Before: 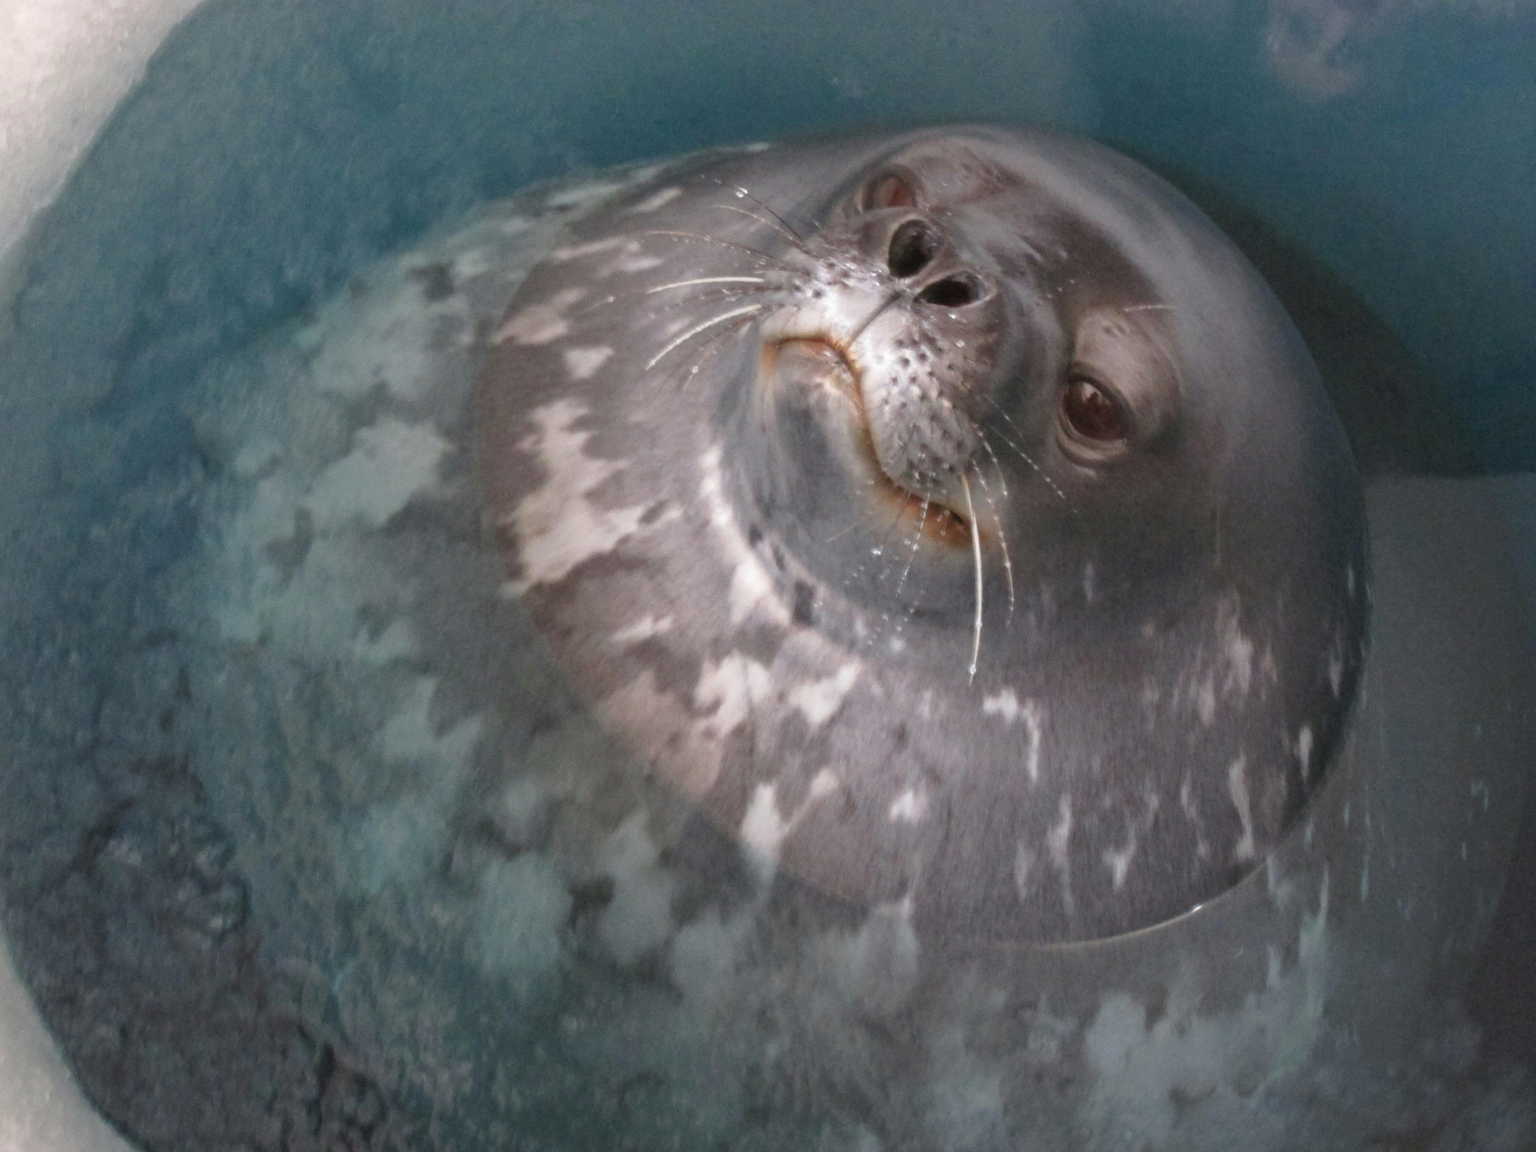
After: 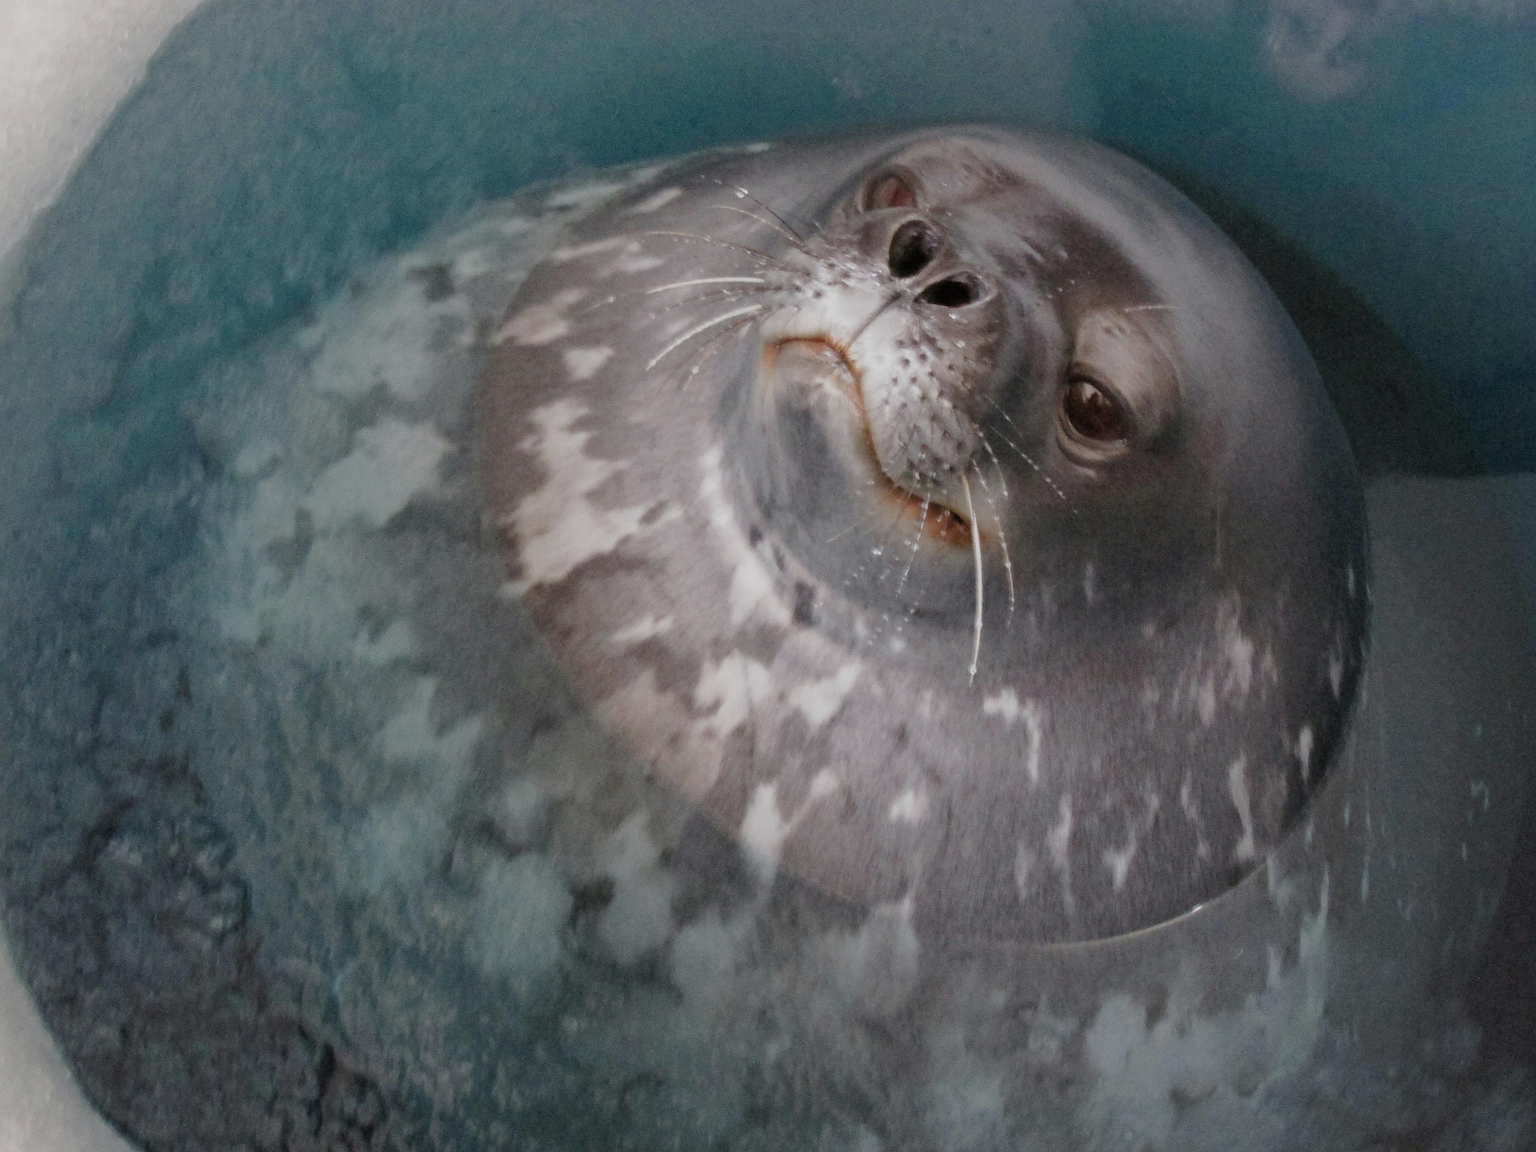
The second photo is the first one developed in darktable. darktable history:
filmic rgb: black relative exposure -7.65 EV, white relative exposure 4.56 EV, hardness 3.61, add noise in highlights 0.001, preserve chrominance no, color science v3 (2019), use custom middle-gray values true, contrast in highlights soft
contrast brightness saturation: saturation -0.056
sharpen: on, module defaults
